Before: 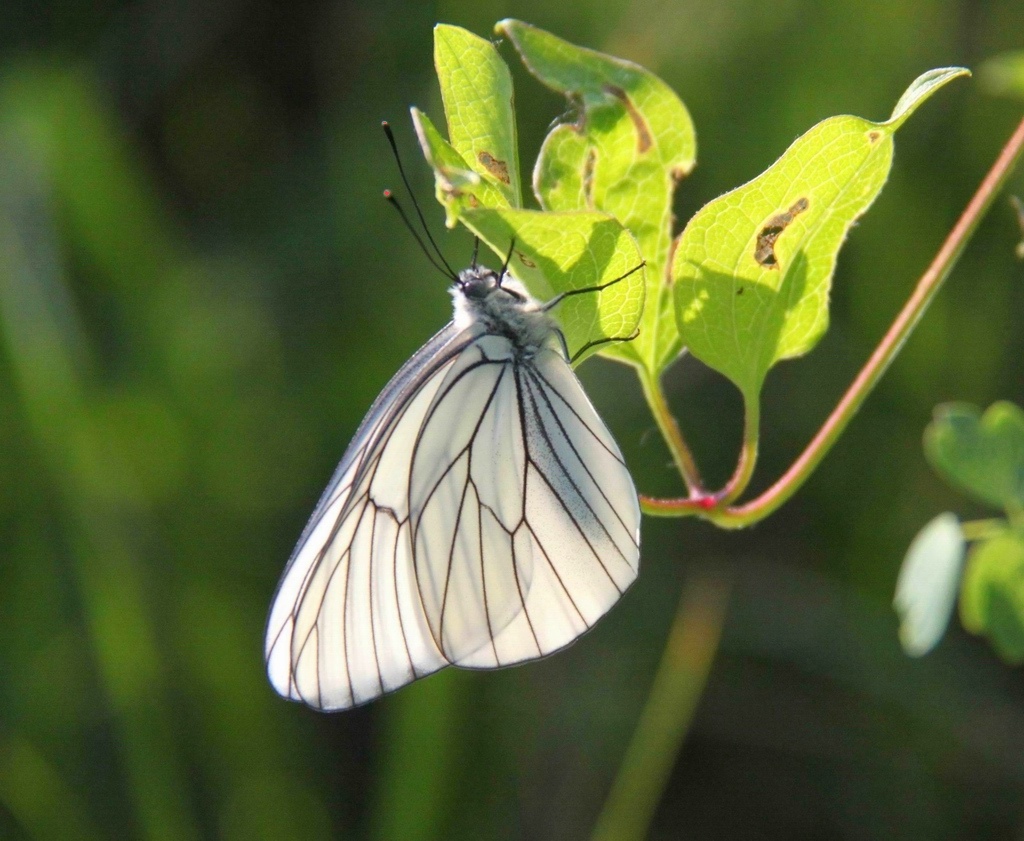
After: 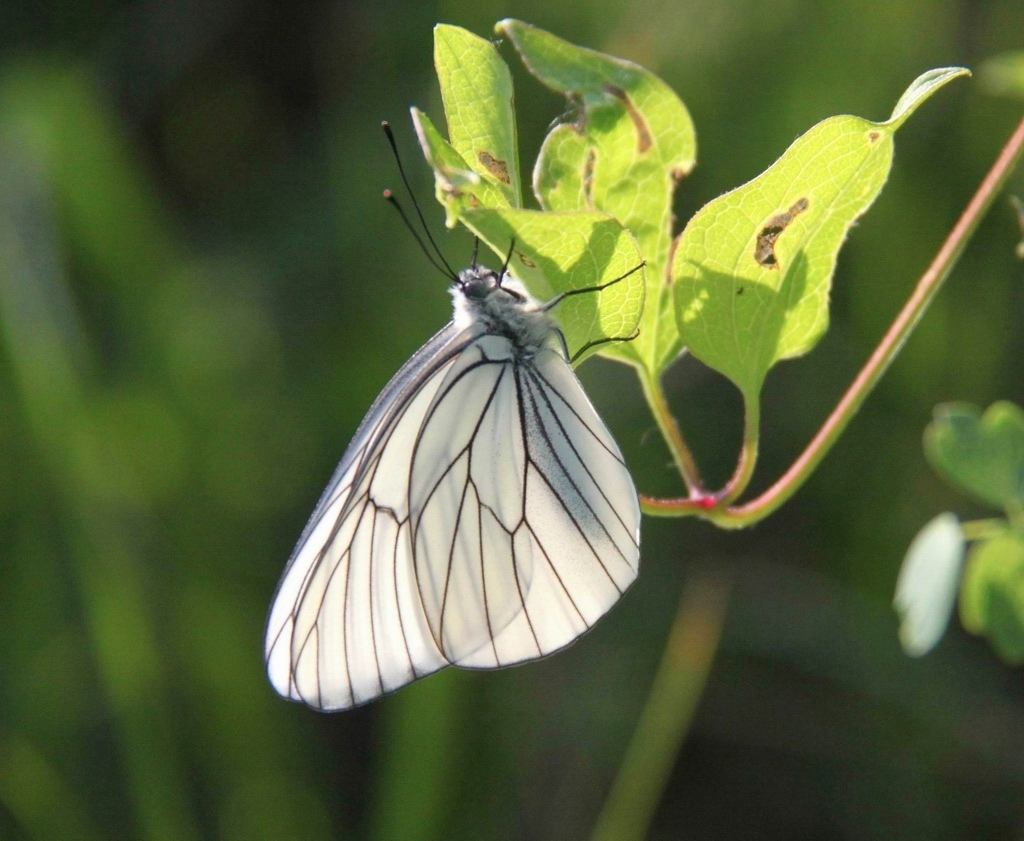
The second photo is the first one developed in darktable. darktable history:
color balance rgb: power › hue 74.83°, perceptual saturation grading › global saturation 0.448%, global vibrance -23.106%
